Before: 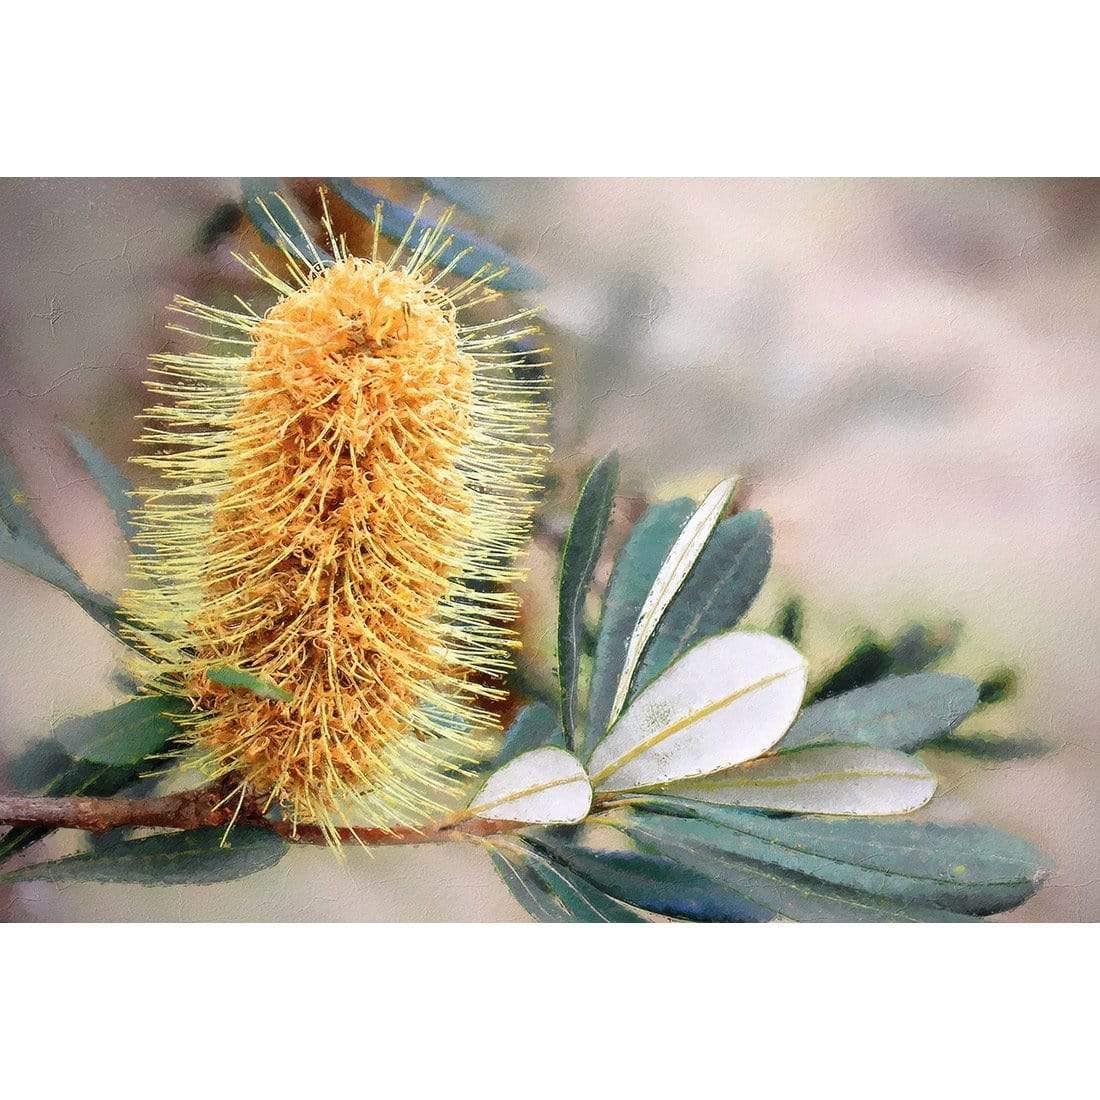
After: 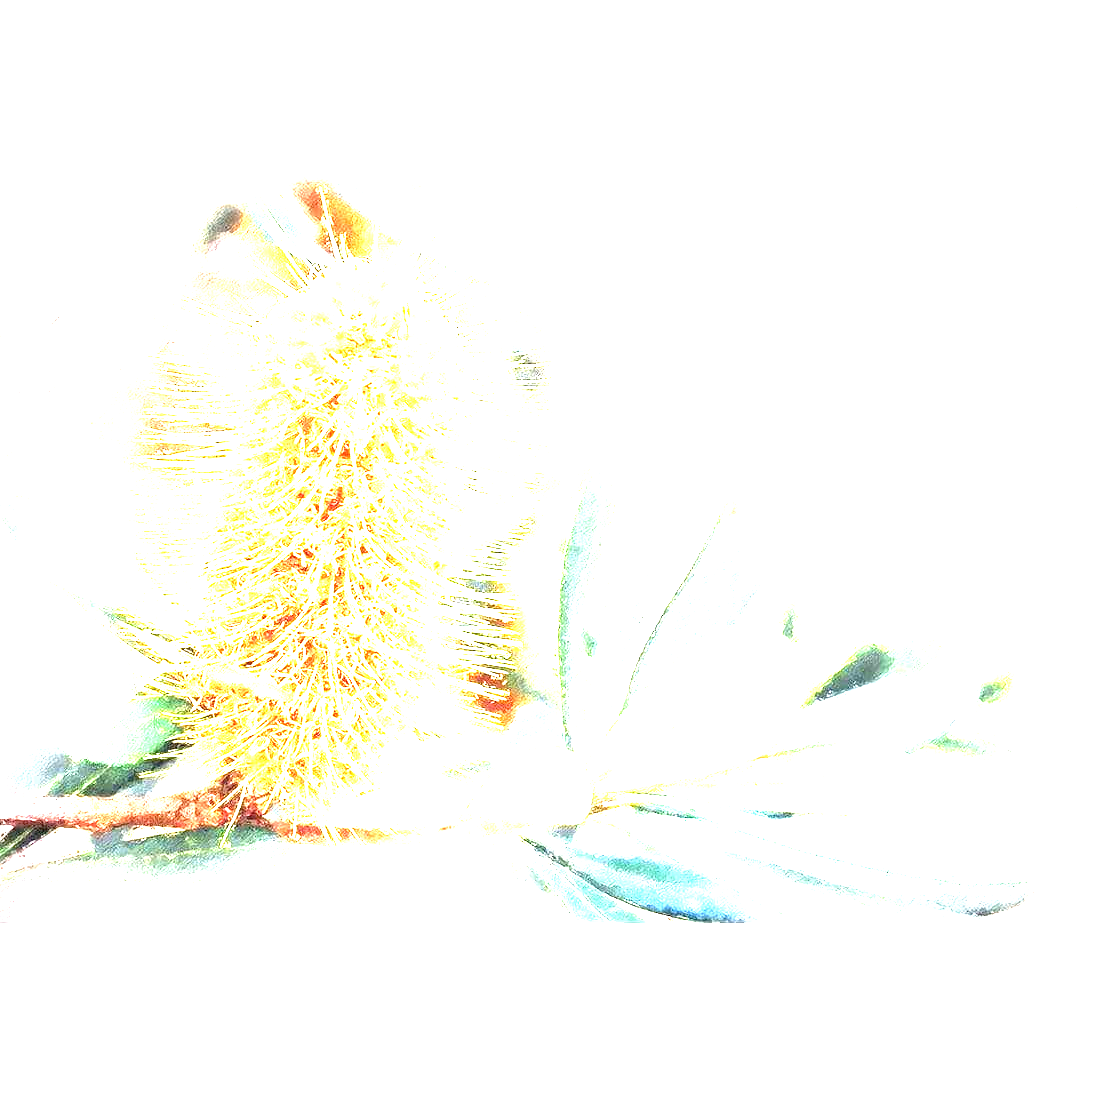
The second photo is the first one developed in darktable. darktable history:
exposure: black level correction 0, exposure 4.067 EV, compensate highlight preservation false
